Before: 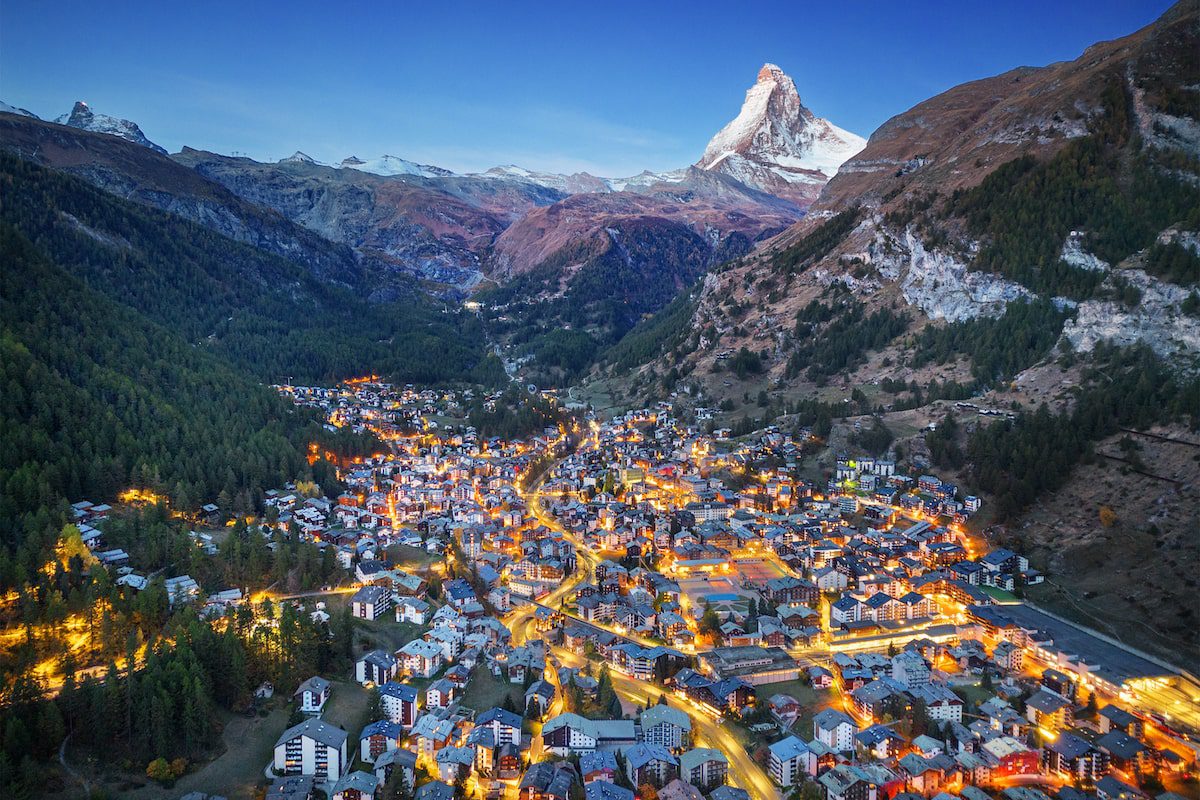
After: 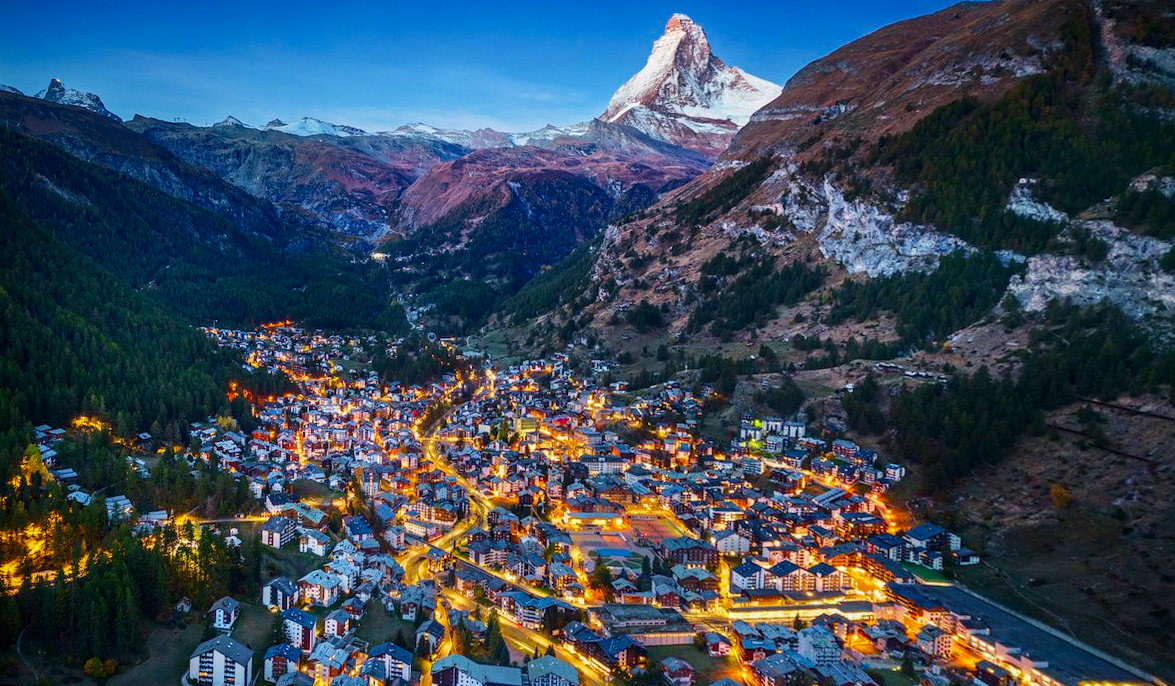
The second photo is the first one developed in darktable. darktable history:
rotate and perspective: rotation 1.69°, lens shift (vertical) -0.023, lens shift (horizontal) -0.291, crop left 0.025, crop right 0.988, crop top 0.092, crop bottom 0.842
local contrast: detail 110%
contrast brightness saturation: contrast 0.12, brightness -0.12, saturation 0.2
velvia: on, module defaults
exposure: exposure 0.014 EV, compensate highlight preservation false
